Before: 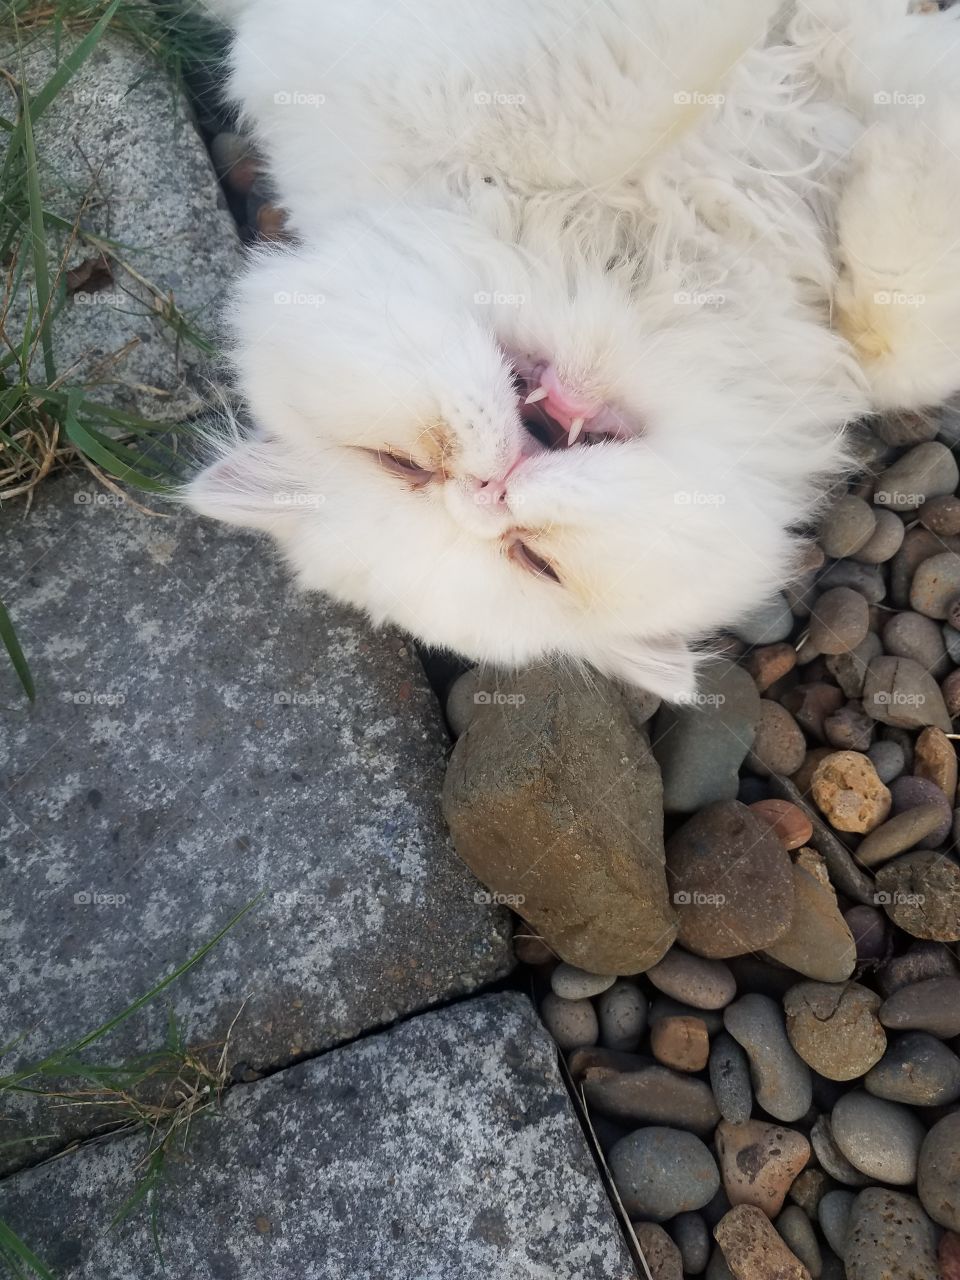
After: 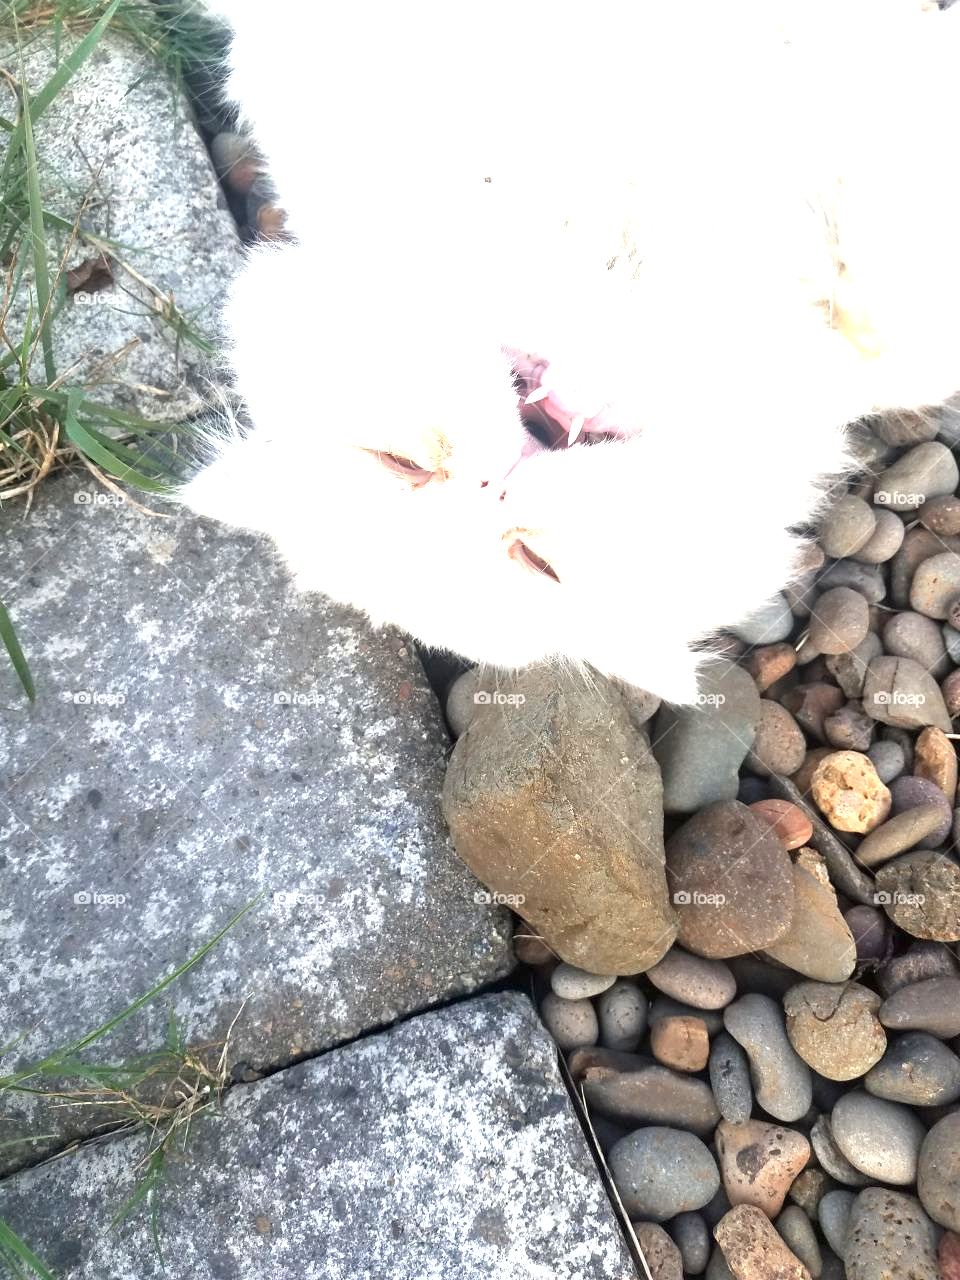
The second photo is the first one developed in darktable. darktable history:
exposure: black level correction 0, exposure 1.687 EV, compensate highlight preservation false
color balance rgb: perceptual saturation grading › global saturation 1.004%, perceptual saturation grading › highlights -1.848%, perceptual saturation grading › mid-tones 3.825%, perceptual saturation grading › shadows 8.557%, global vibrance -24.648%
